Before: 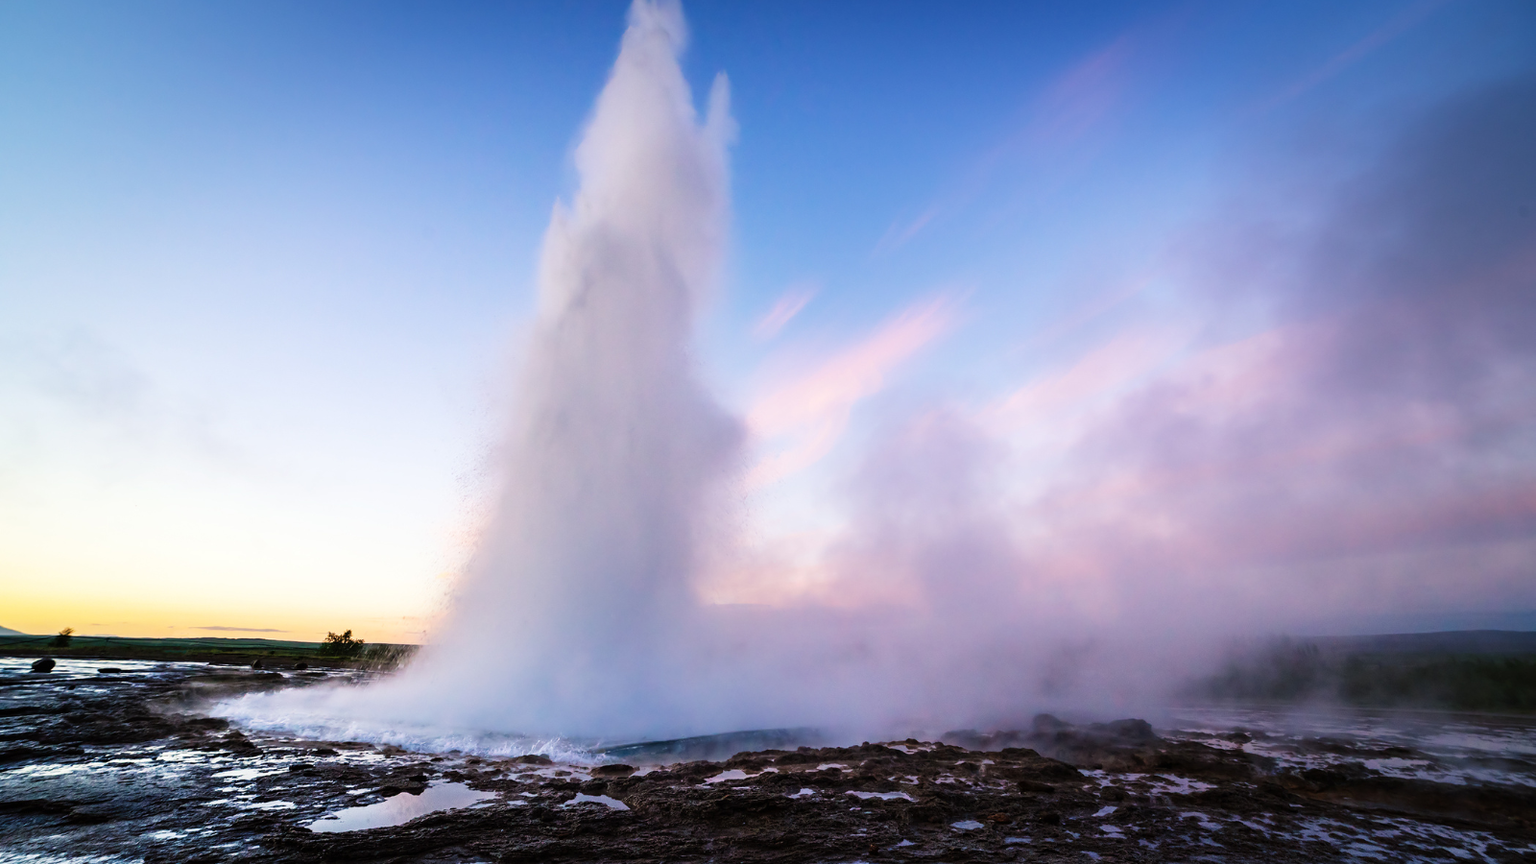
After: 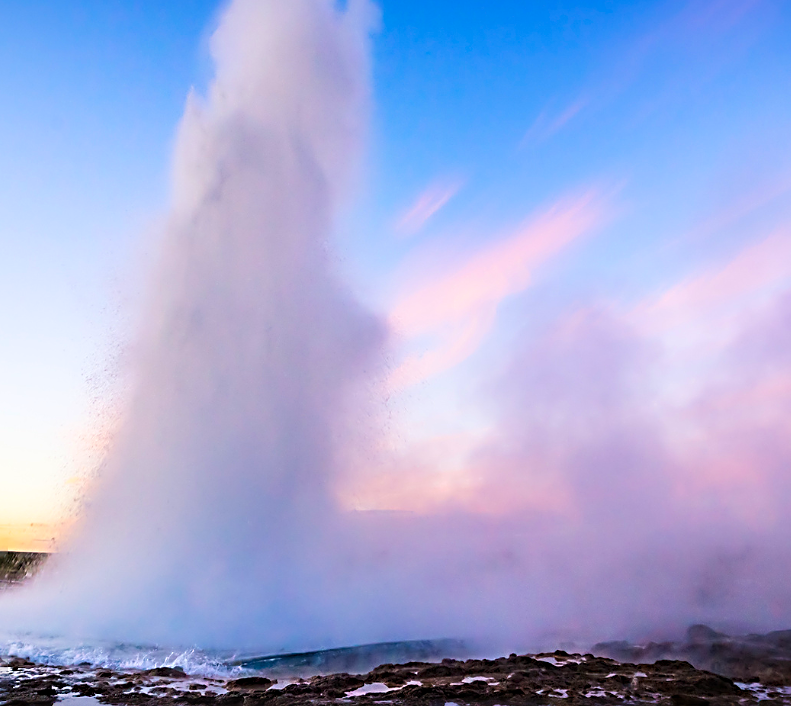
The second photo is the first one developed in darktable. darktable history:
color balance rgb: linear chroma grading › global chroma 15%, perceptual saturation grading › global saturation 30%
crop and rotate: angle 0.02°, left 24.353%, top 13.219%, right 26.156%, bottom 8.224%
sharpen: radius 3.025, amount 0.757
